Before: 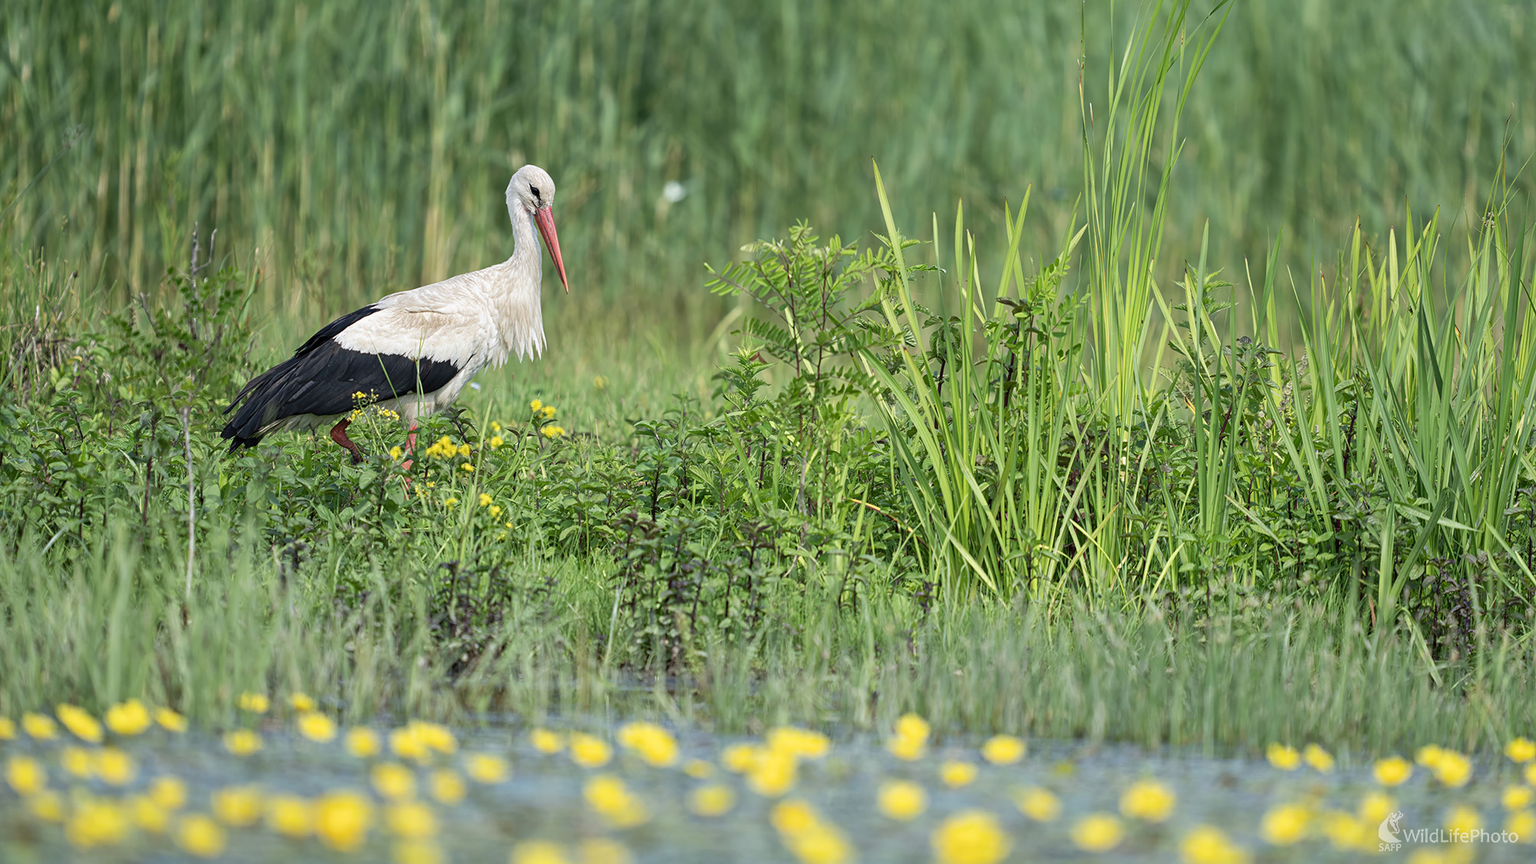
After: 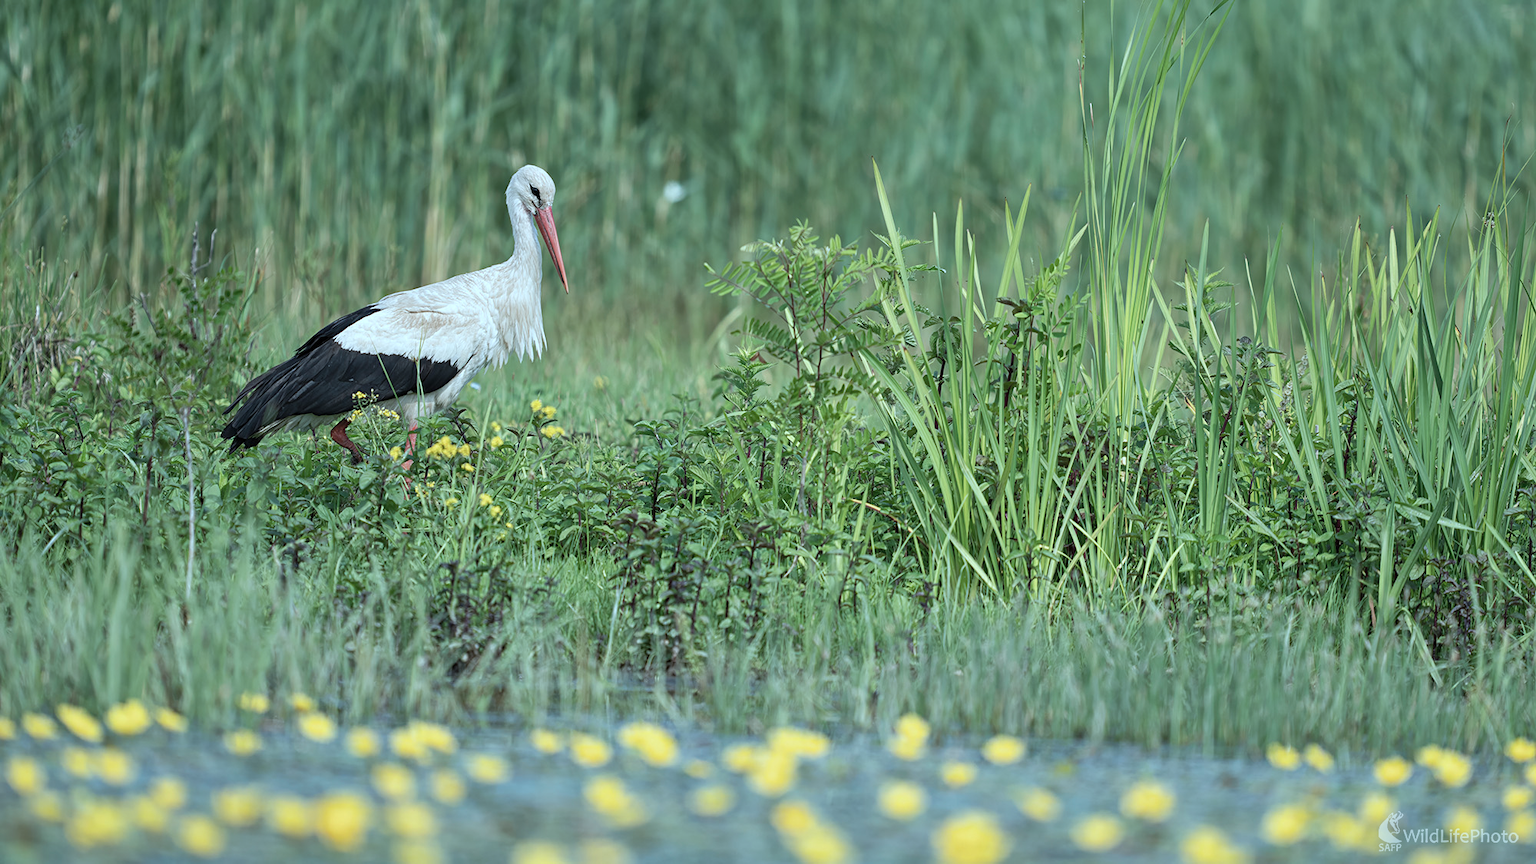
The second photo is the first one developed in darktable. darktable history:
shadows and highlights: shadows 36.87, highlights -27.99, soften with gaussian
color correction: highlights a* -12.36, highlights b* -18.05, saturation 0.706
